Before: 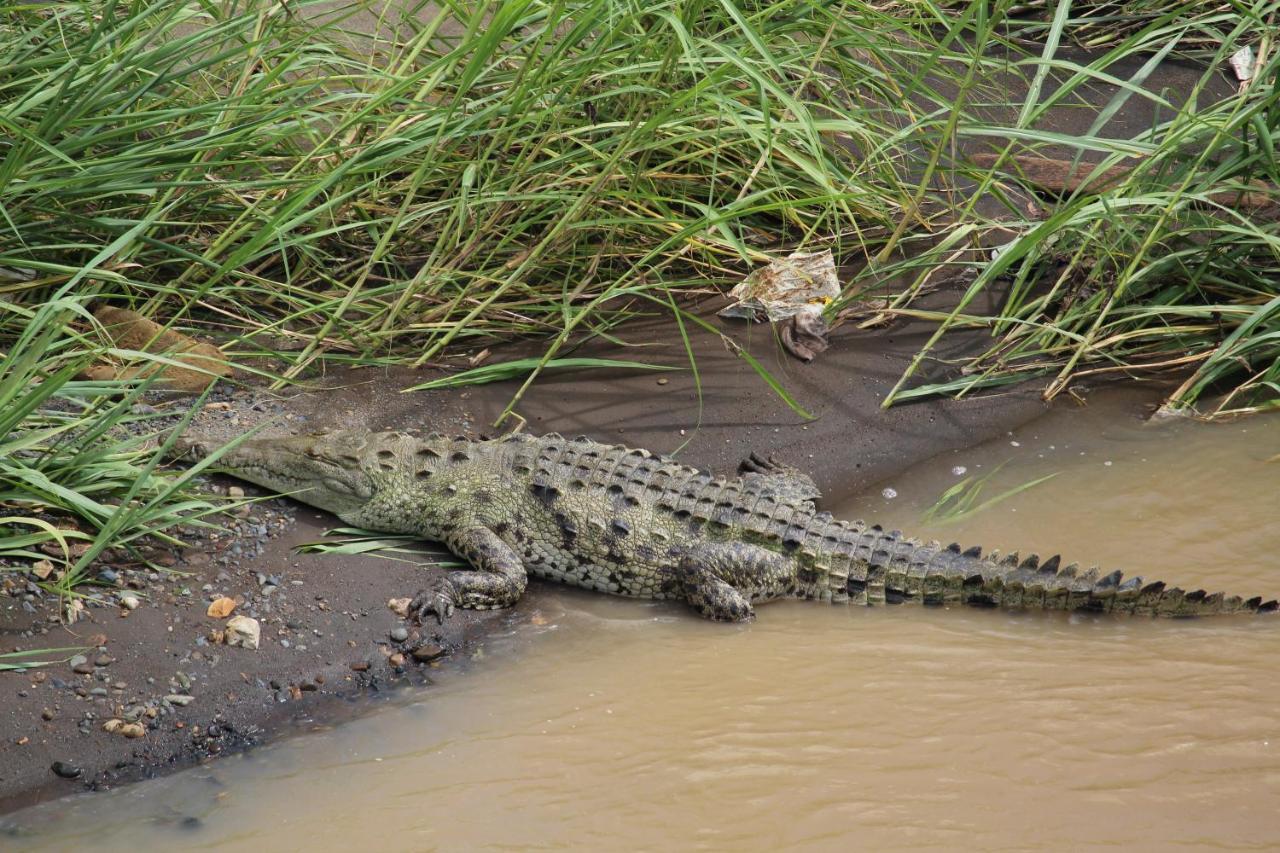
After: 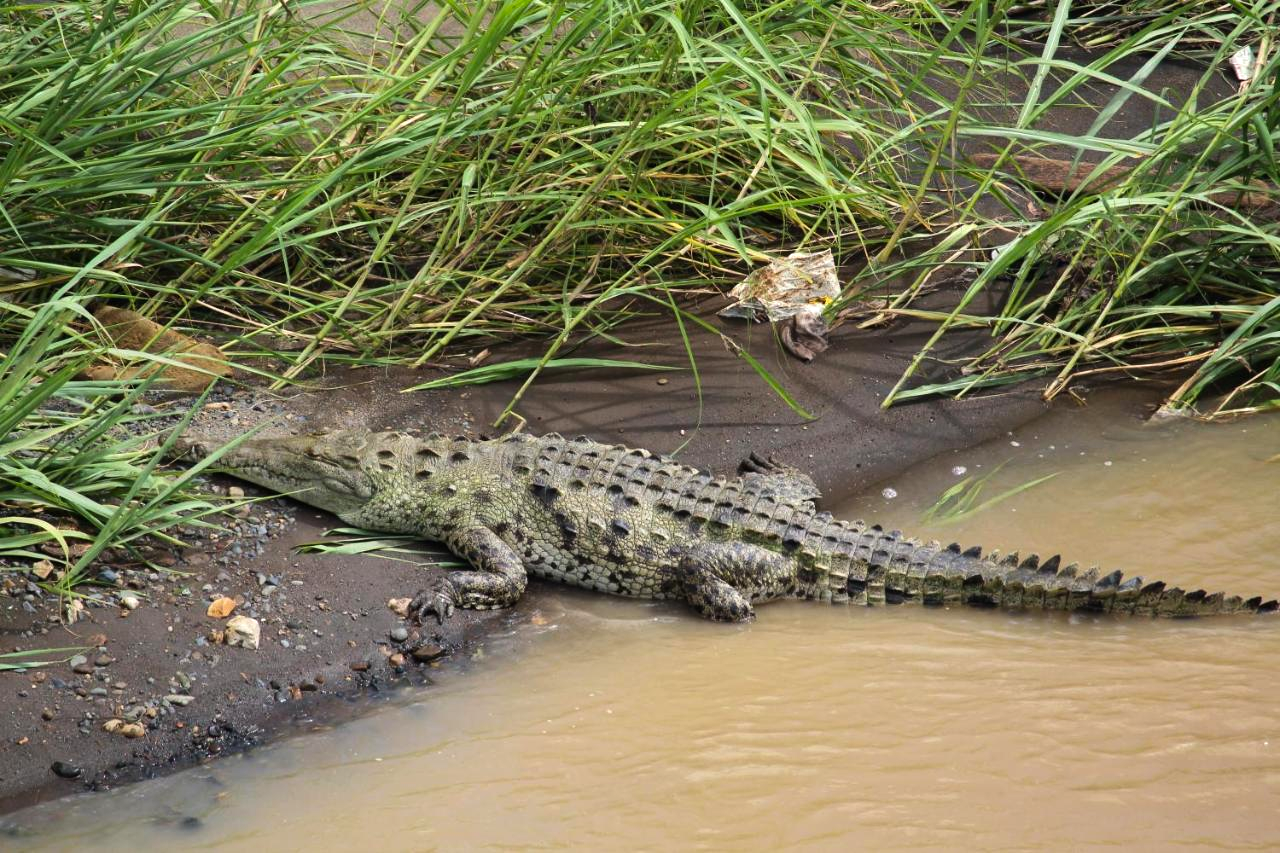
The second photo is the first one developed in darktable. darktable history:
tone equalizer: -8 EV -0.417 EV, -7 EV -0.389 EV, -6 EV -0.333 EV, -5 EV -0.222 EV, -3 EV 0.222 EV, -2 EV 0.333 EV, -1 EV 0.389 EV, +0 EV 0.417 EV, edges refinement/feathering 500, mask exposure compensation -1.57 EV, preserve details no
color balance rgb: perceptual saturation grading › global saturation 10%, global vibrance 10%
